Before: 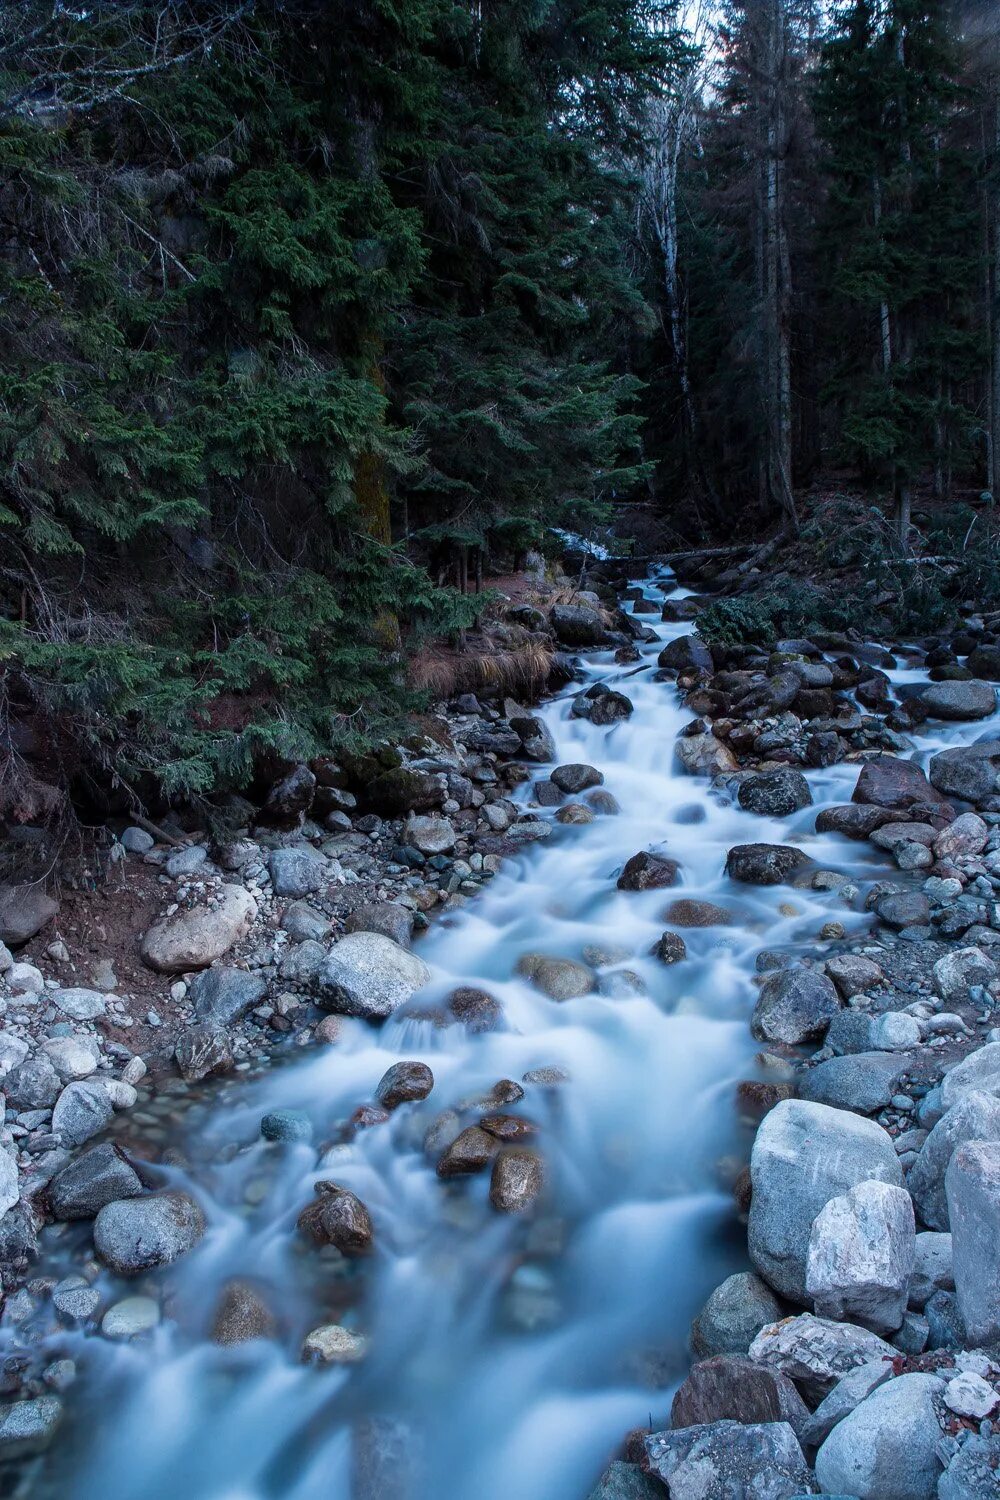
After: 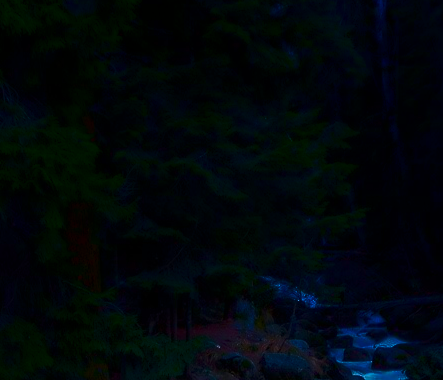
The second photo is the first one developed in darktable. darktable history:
shadows and highlights: shadows -89.86, highlights 90.18, highlights color adjustment 0.301%, soften with gaussian
crop: left 29.064%, top 16.839%, right 26.595%, bottom 57.804%
